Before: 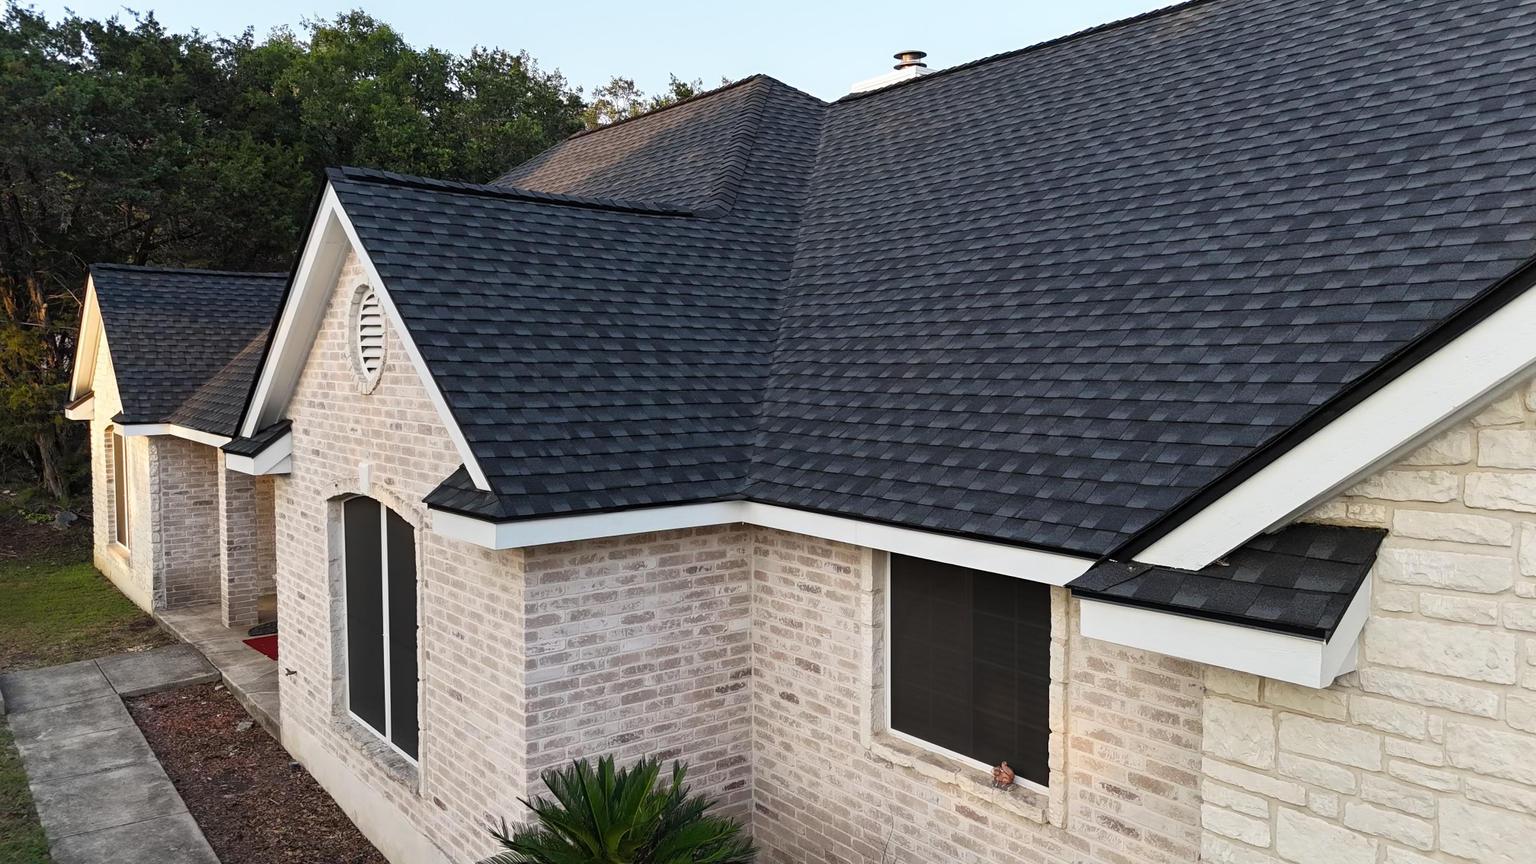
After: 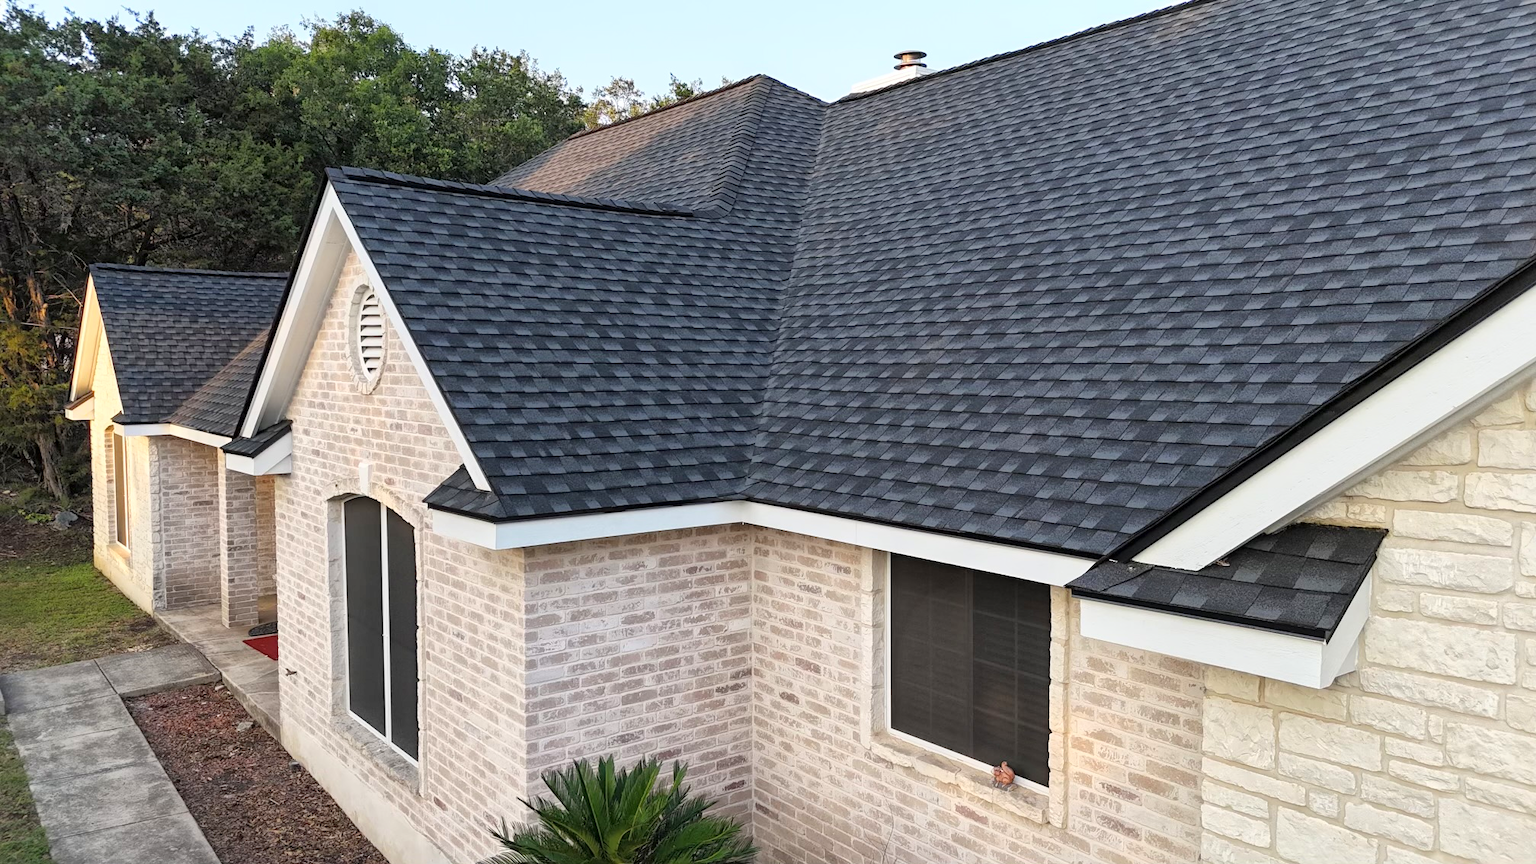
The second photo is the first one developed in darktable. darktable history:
exposure: exposure 0.74 EV, compensate highlight preservation false
global tonemap: drago (1, 100), detail 1
